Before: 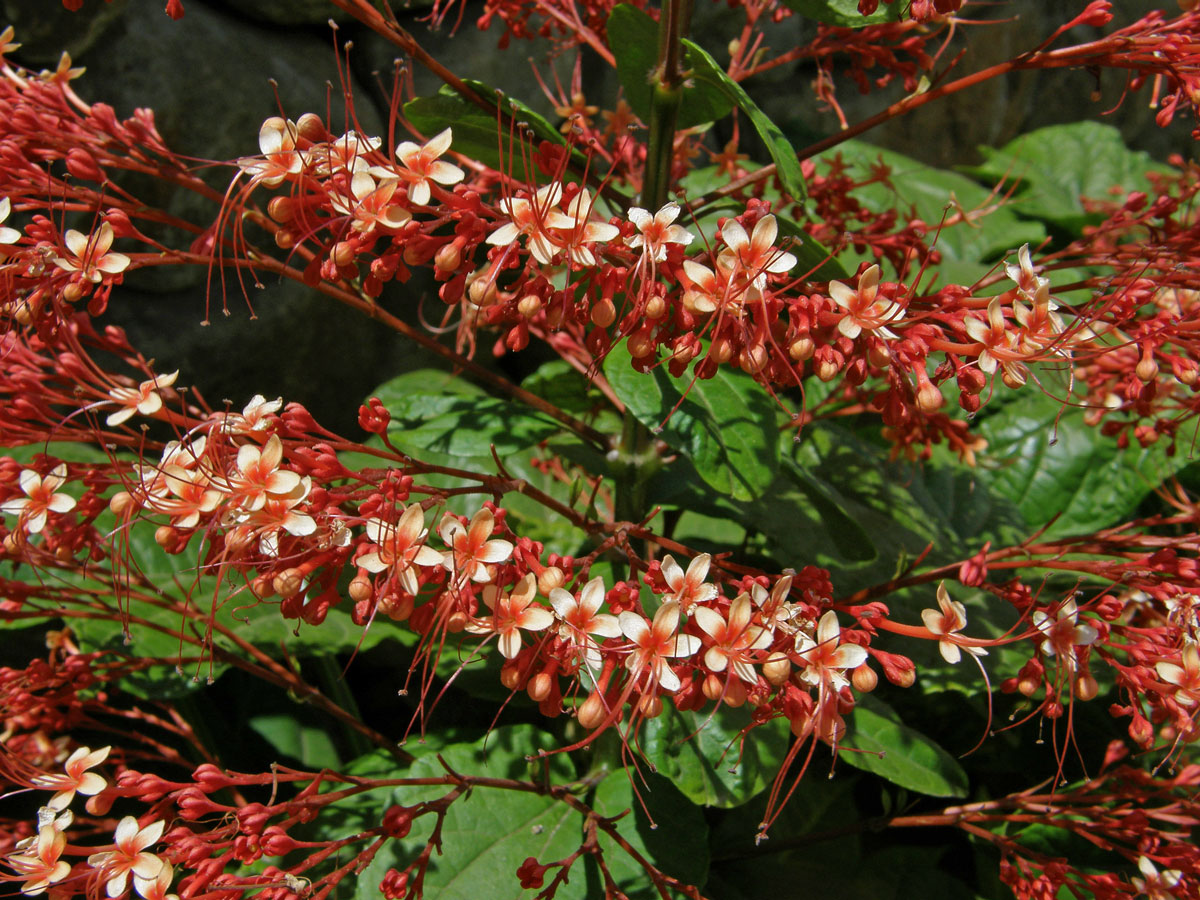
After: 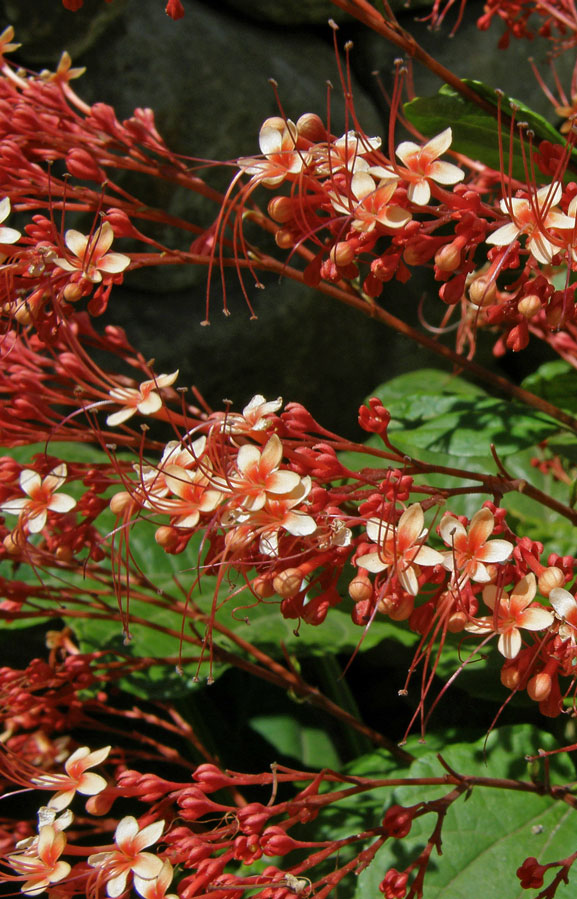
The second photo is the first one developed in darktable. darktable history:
crop and rotate: left 0.054%, top 0%, right 51.792%
color correction: highlights b* -0.048
